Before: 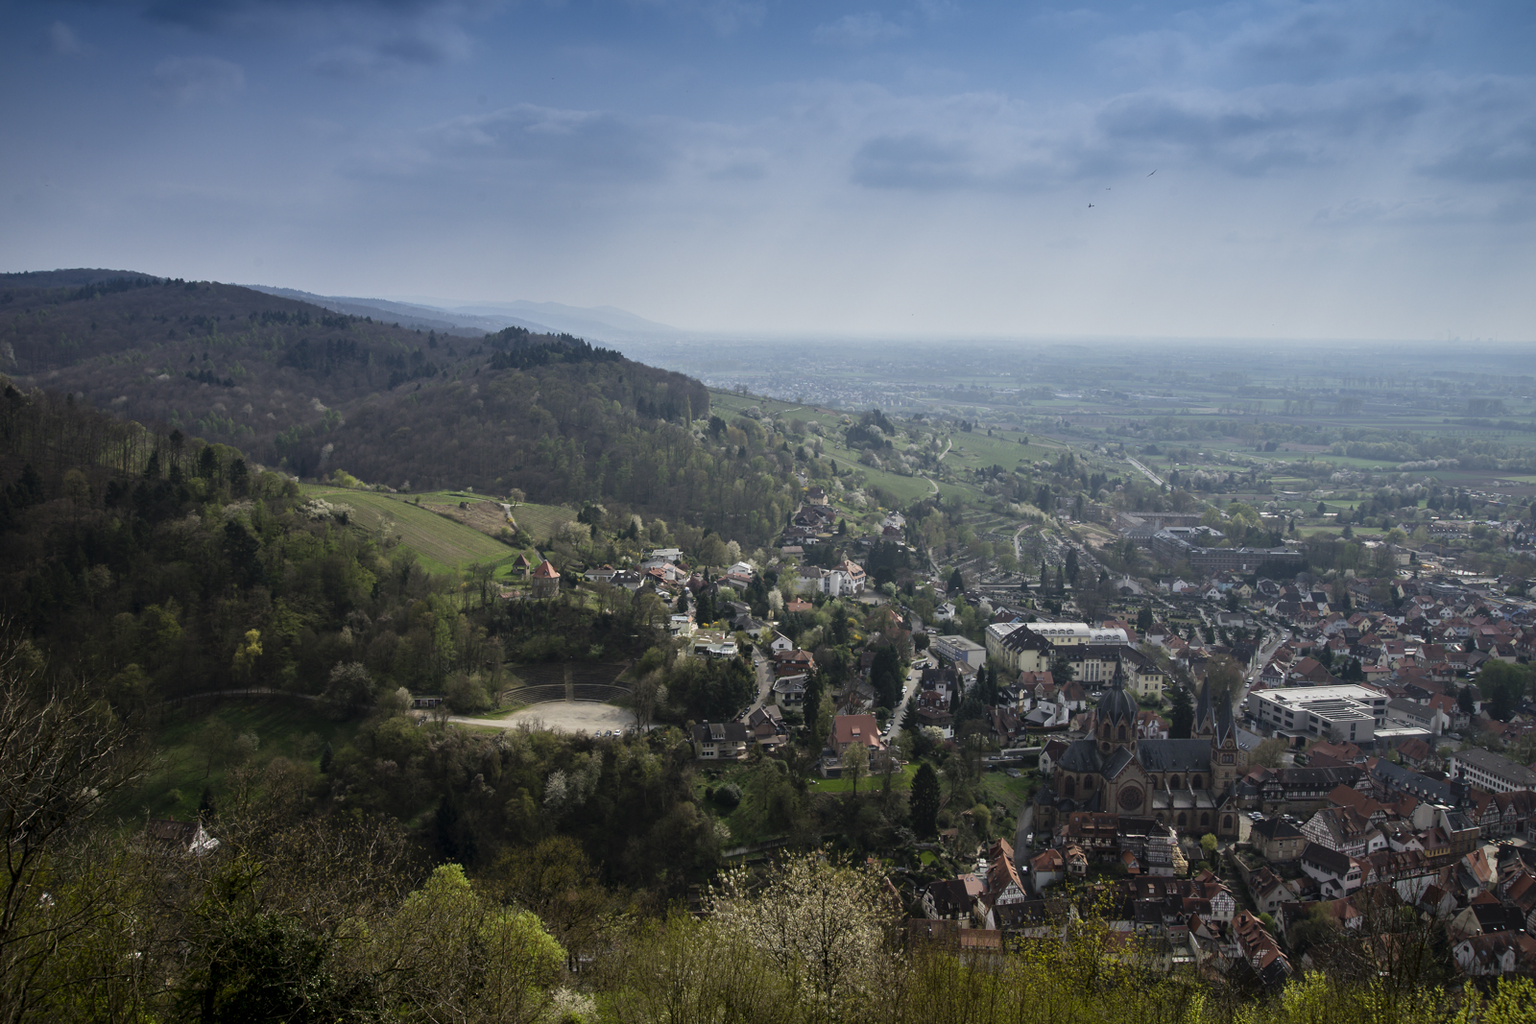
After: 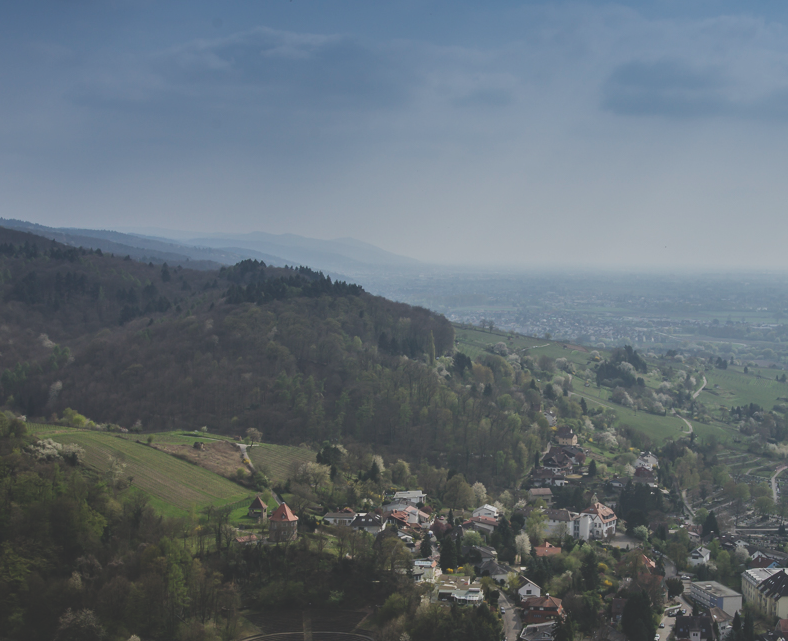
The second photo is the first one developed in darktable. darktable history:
exposure: black level correction -0.036, exposure -0.497 EV, compensate highlight preservation false
crop: left 17.835%, top 7.675%, right 32.881%, bottom 32.213%
